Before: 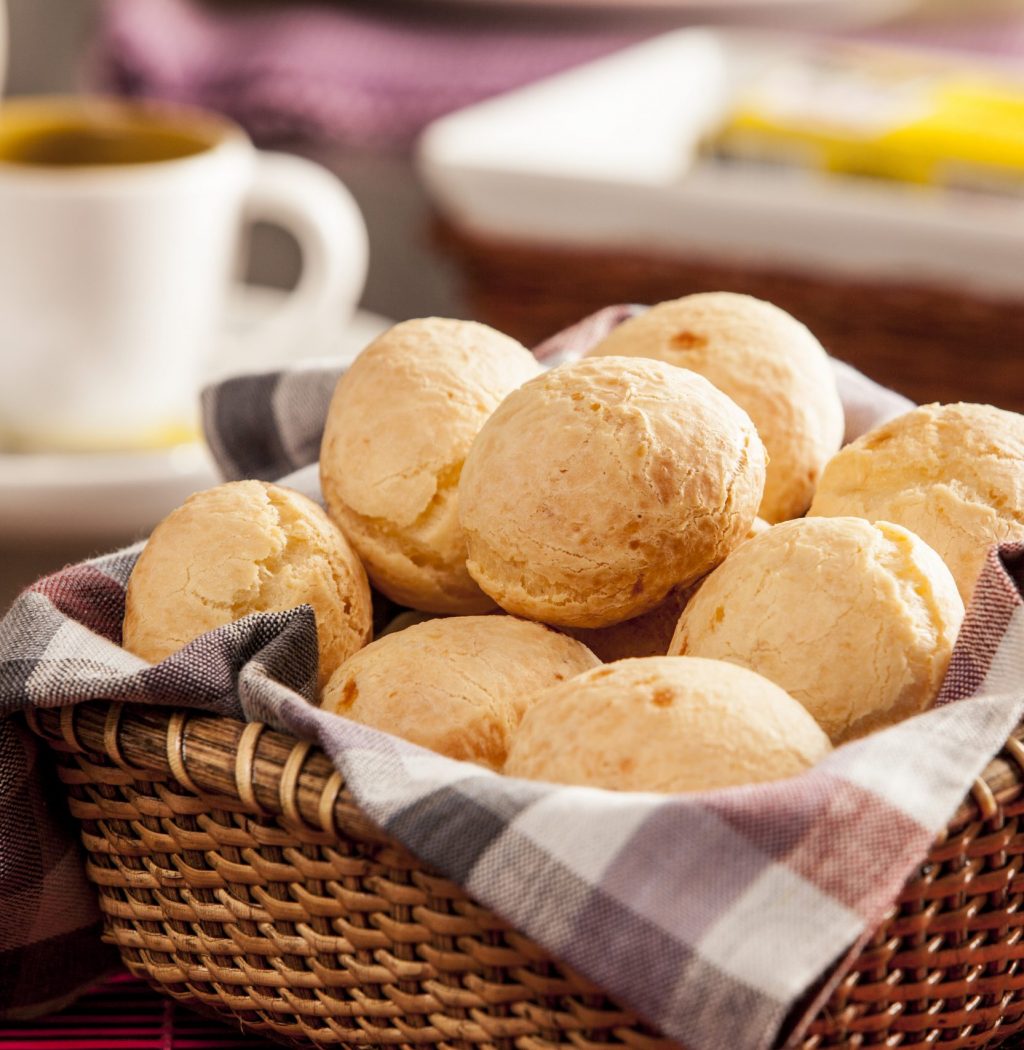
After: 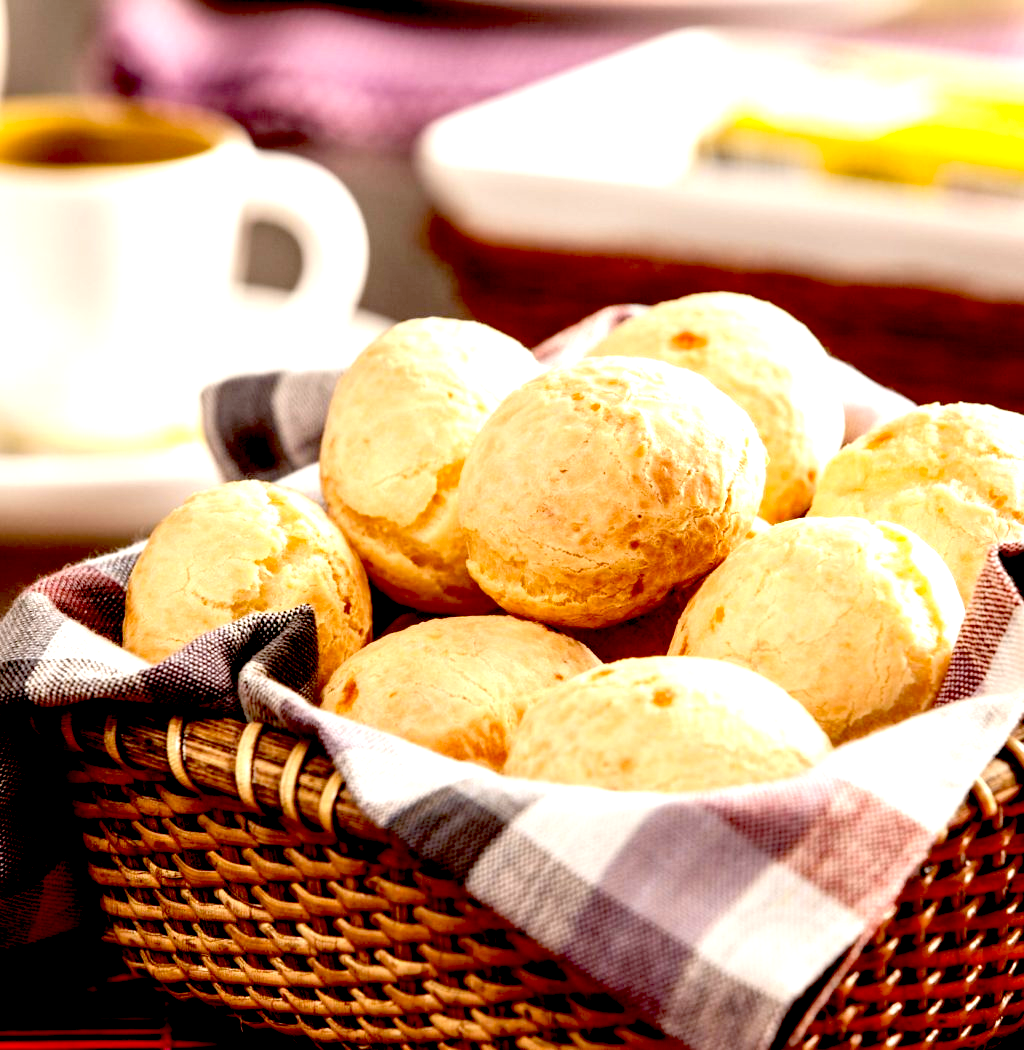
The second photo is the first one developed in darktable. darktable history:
exposure: black level correction 0.037, exposure 0.901 EV, compensate highlight preservation false
